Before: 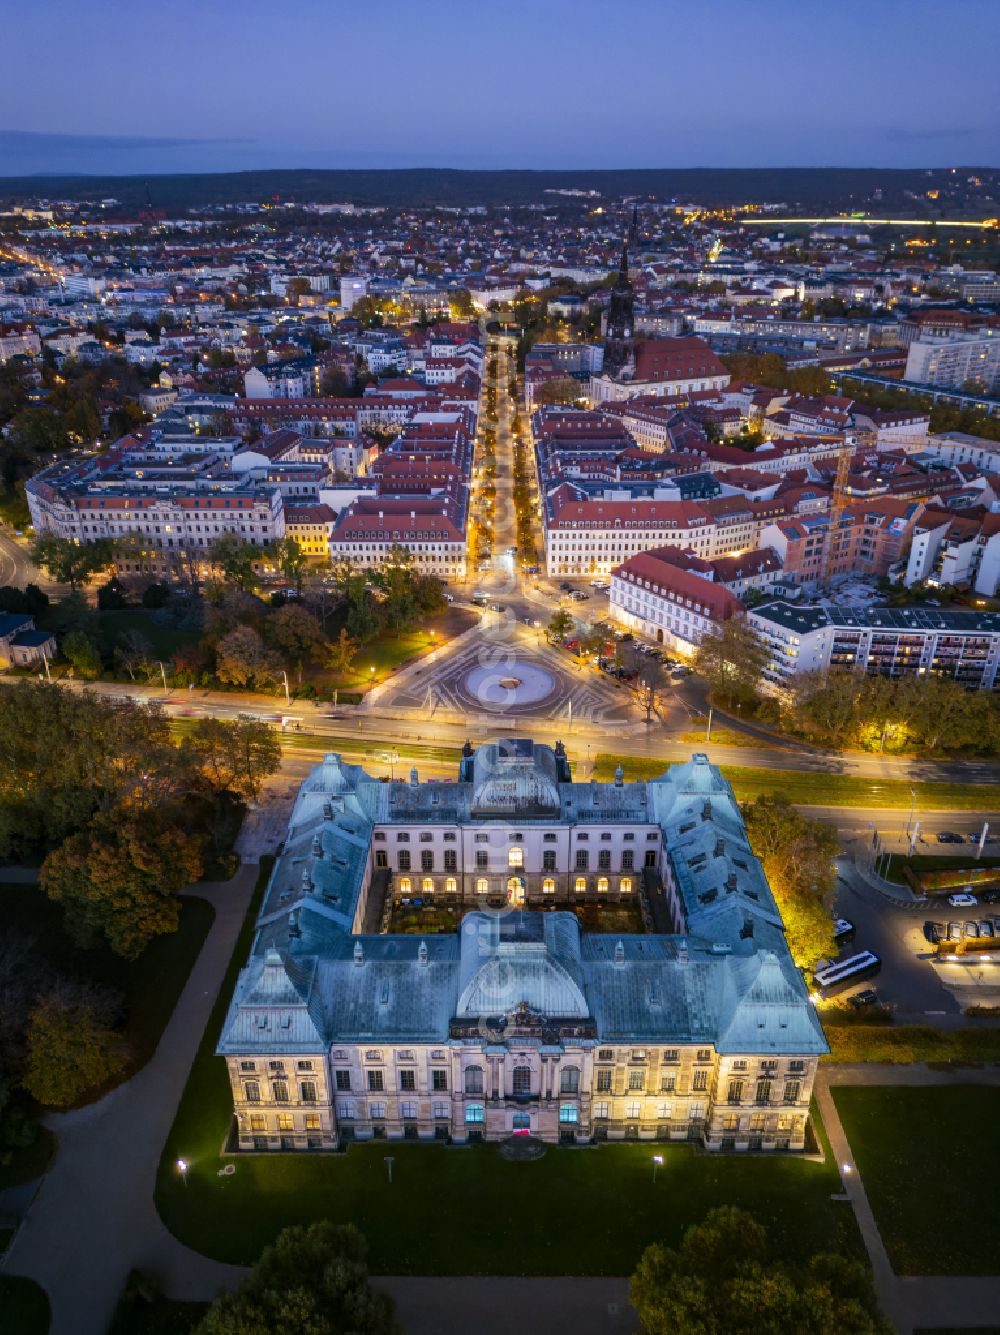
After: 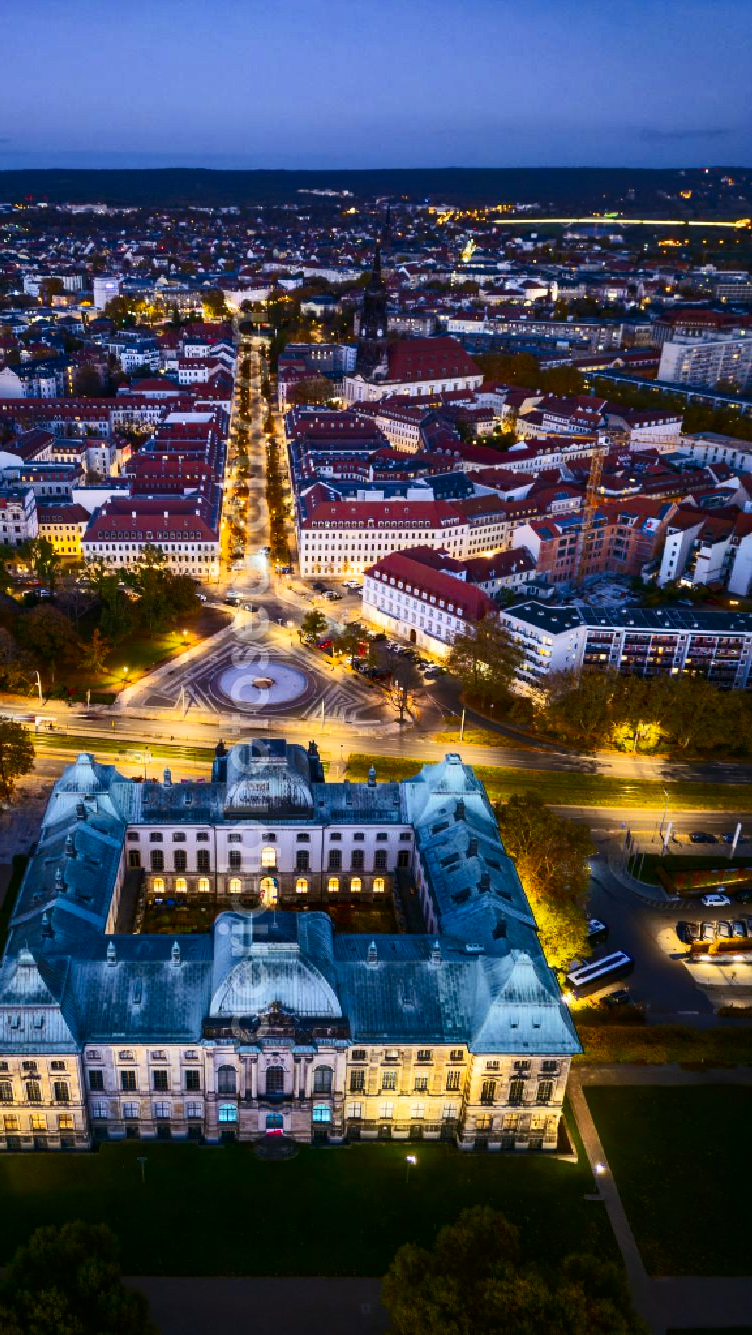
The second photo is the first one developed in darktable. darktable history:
tone curve: curves: ch0 [(0, 0) (0.003, 0.006) (0.011, 0.015) (0.025, 0.032) (0.044, 0.054) (0.069, 0.079) (0.1, 0.111) (0.136, 0.146) (0.177, 0.186) (0.224, 0.229) (0.277, 0.286) (0.335, 0.348) (0.399, 0.426) (0.468, 0.514) (0.543, 0.609) (0.623, 0.706) (0.709, 0.789) (0.801, 0.862) (0.898, 0.926) (1, 1)], color space Lab, independent channels, preserve colors none
crop and rotate: left 24.725%
contrast brightness saturation: contrast 0.187, brightness -0.115, saturation 0.211
